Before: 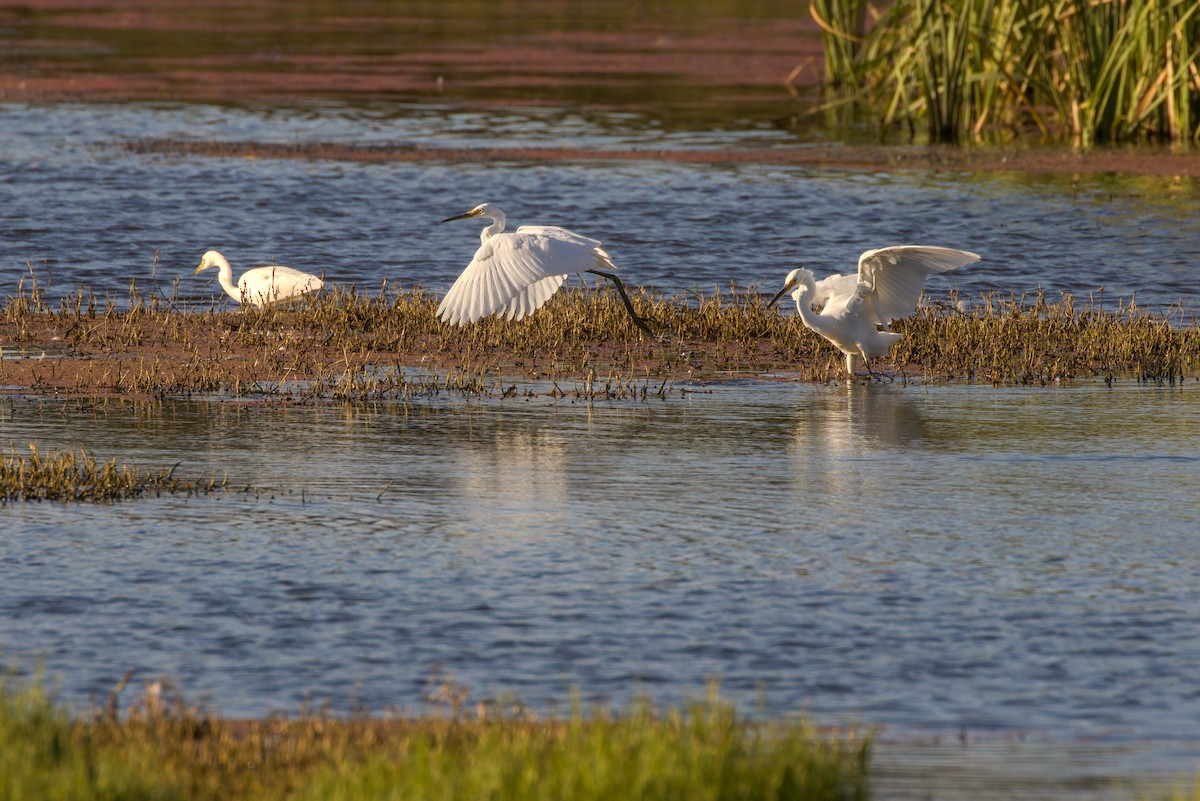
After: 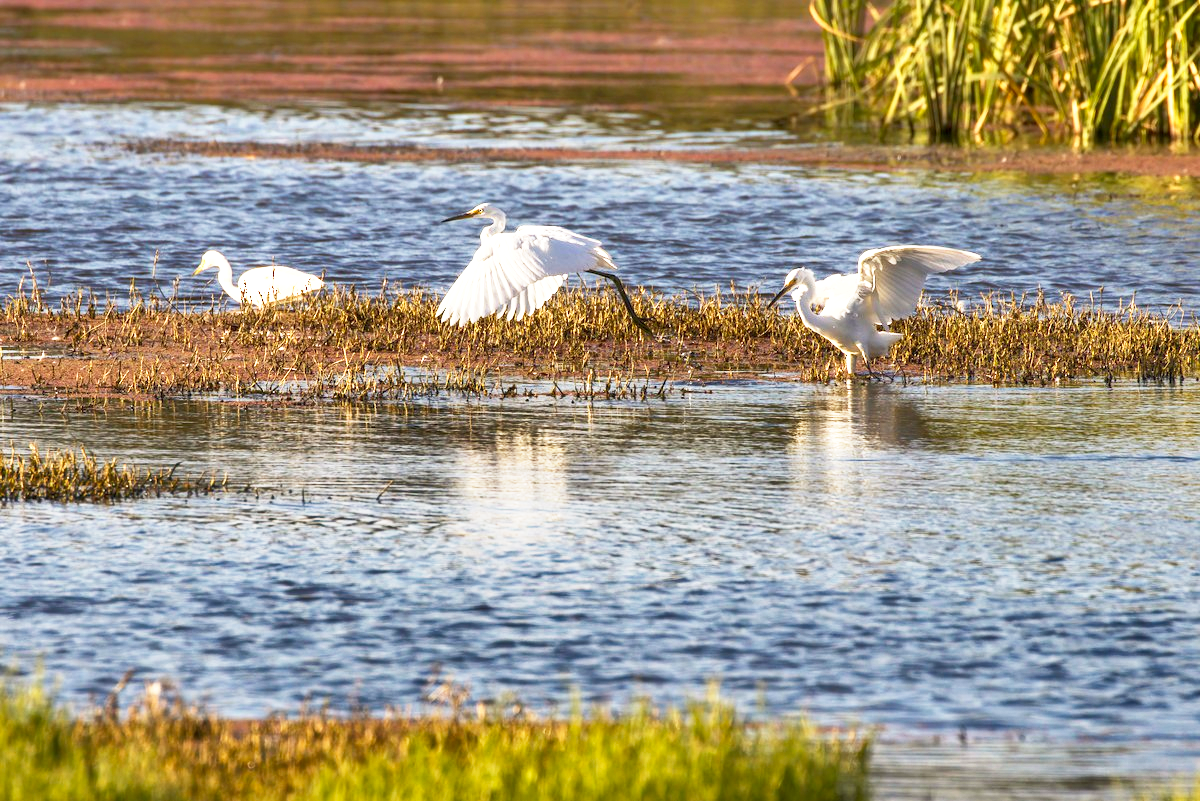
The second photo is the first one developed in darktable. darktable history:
shadows and highlights: radius 107.17, shadows 45.32, highlights -66.32, low approximation 0.01, soften with gaussian
exposure: black level correction 0.001, exposure 1.044 EV, compensate highlight preservation false
base curve: curves: ch0 [(0, 0) (0.557, 0.834) (1, 1)], preserve colors none
